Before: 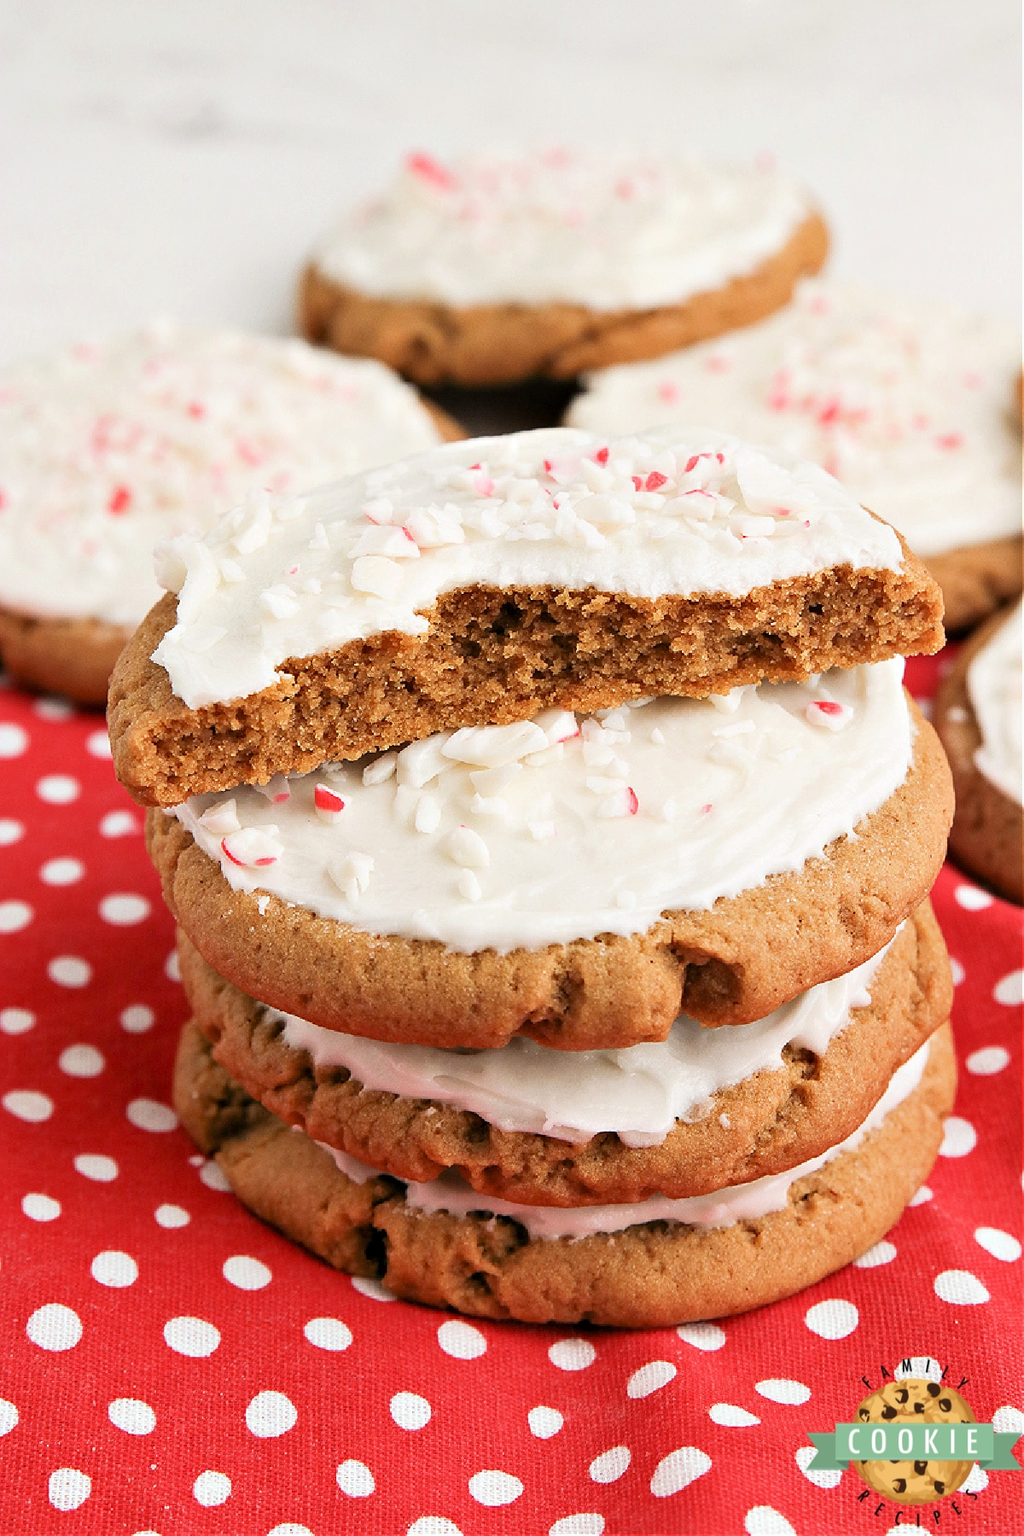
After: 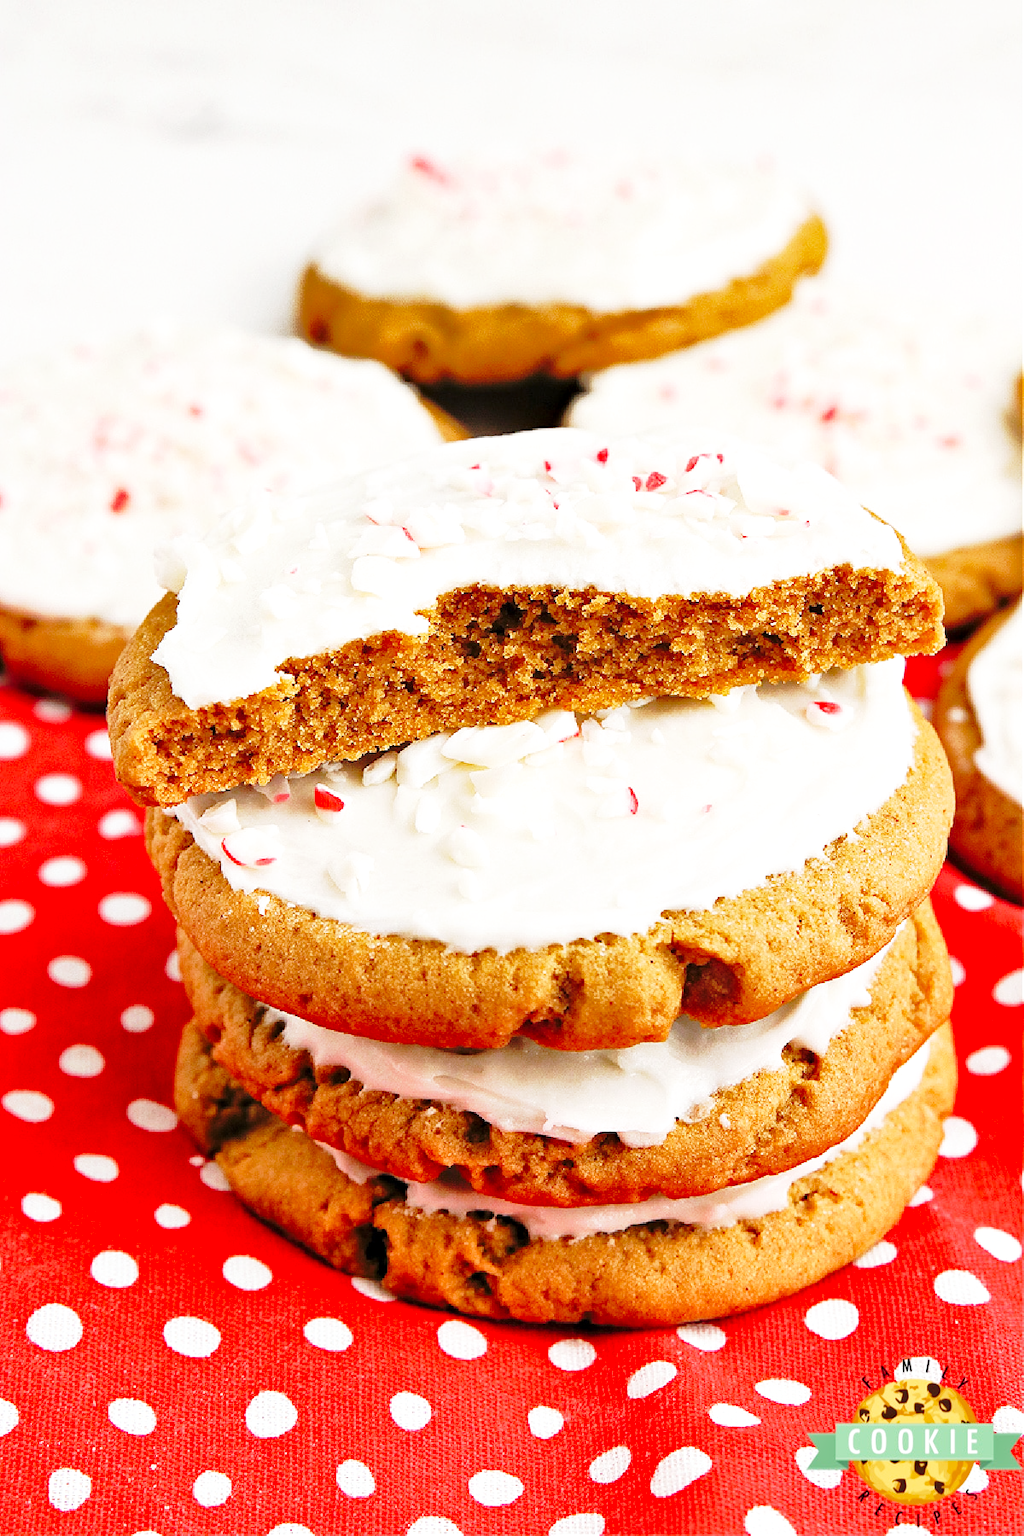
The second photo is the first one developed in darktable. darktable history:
base curve: curves: ch0 [(0, 0) (0.04, 0.03) (0.133, 0.232) (0.448, 0.748) (0.843, 0.968) (1, 1)], preserve colors none
shadows and highlights: on, module defaults
exposure: exposure 0.197 EV, compensate highlight preservation false
haze removal: compatibility mode true, adaptive false
